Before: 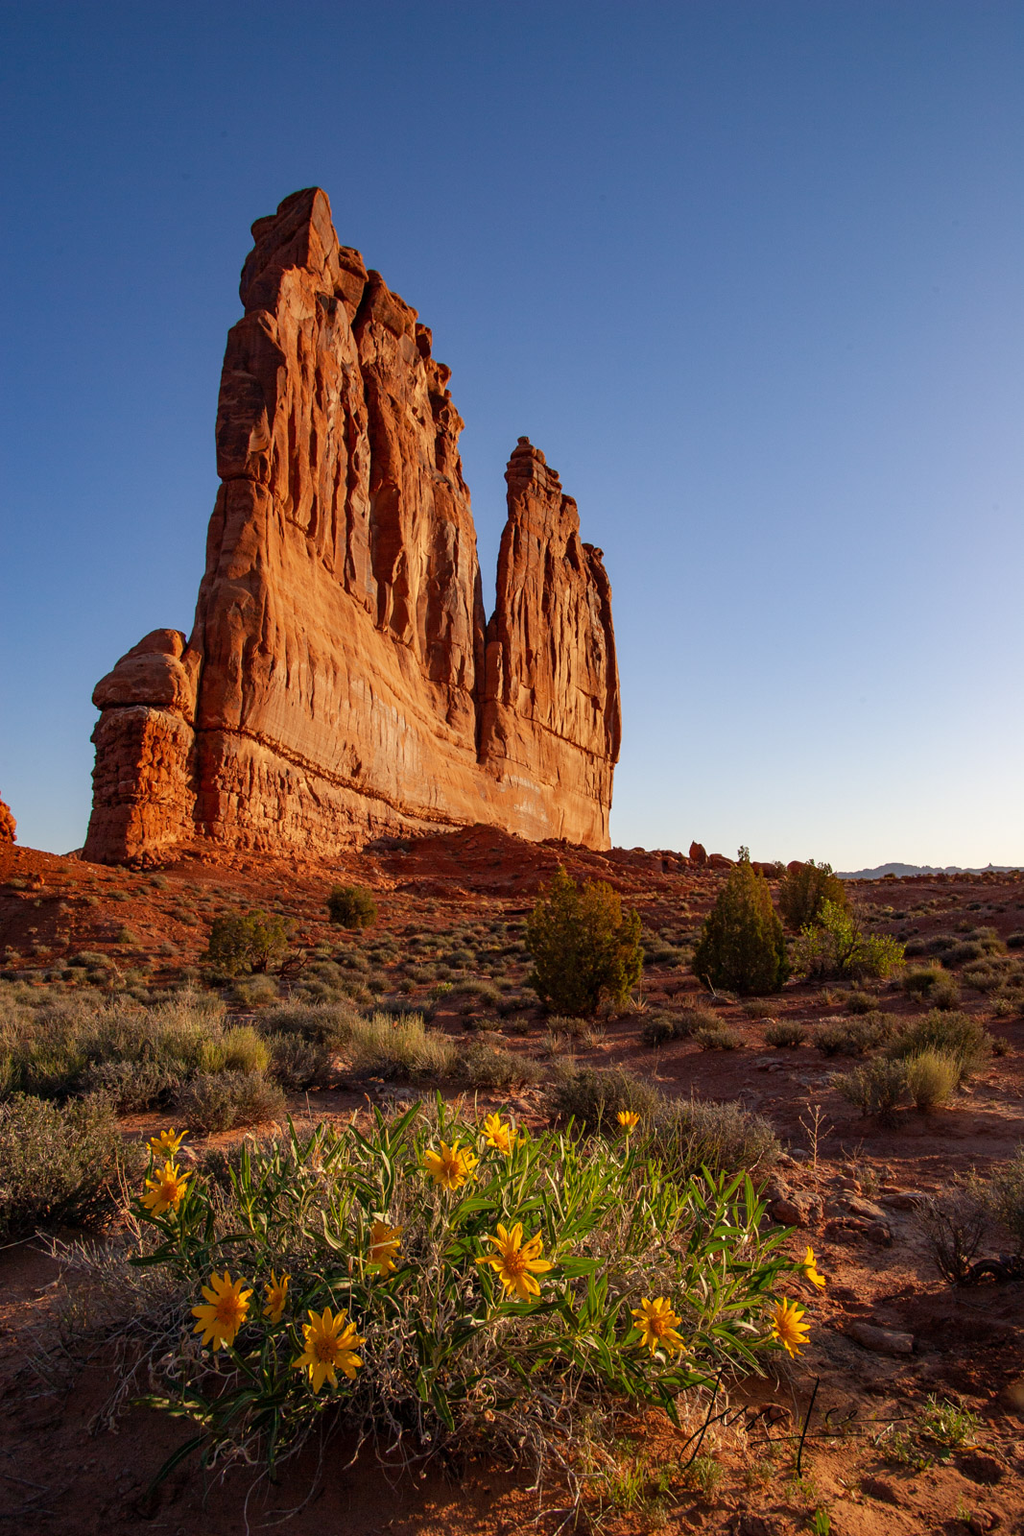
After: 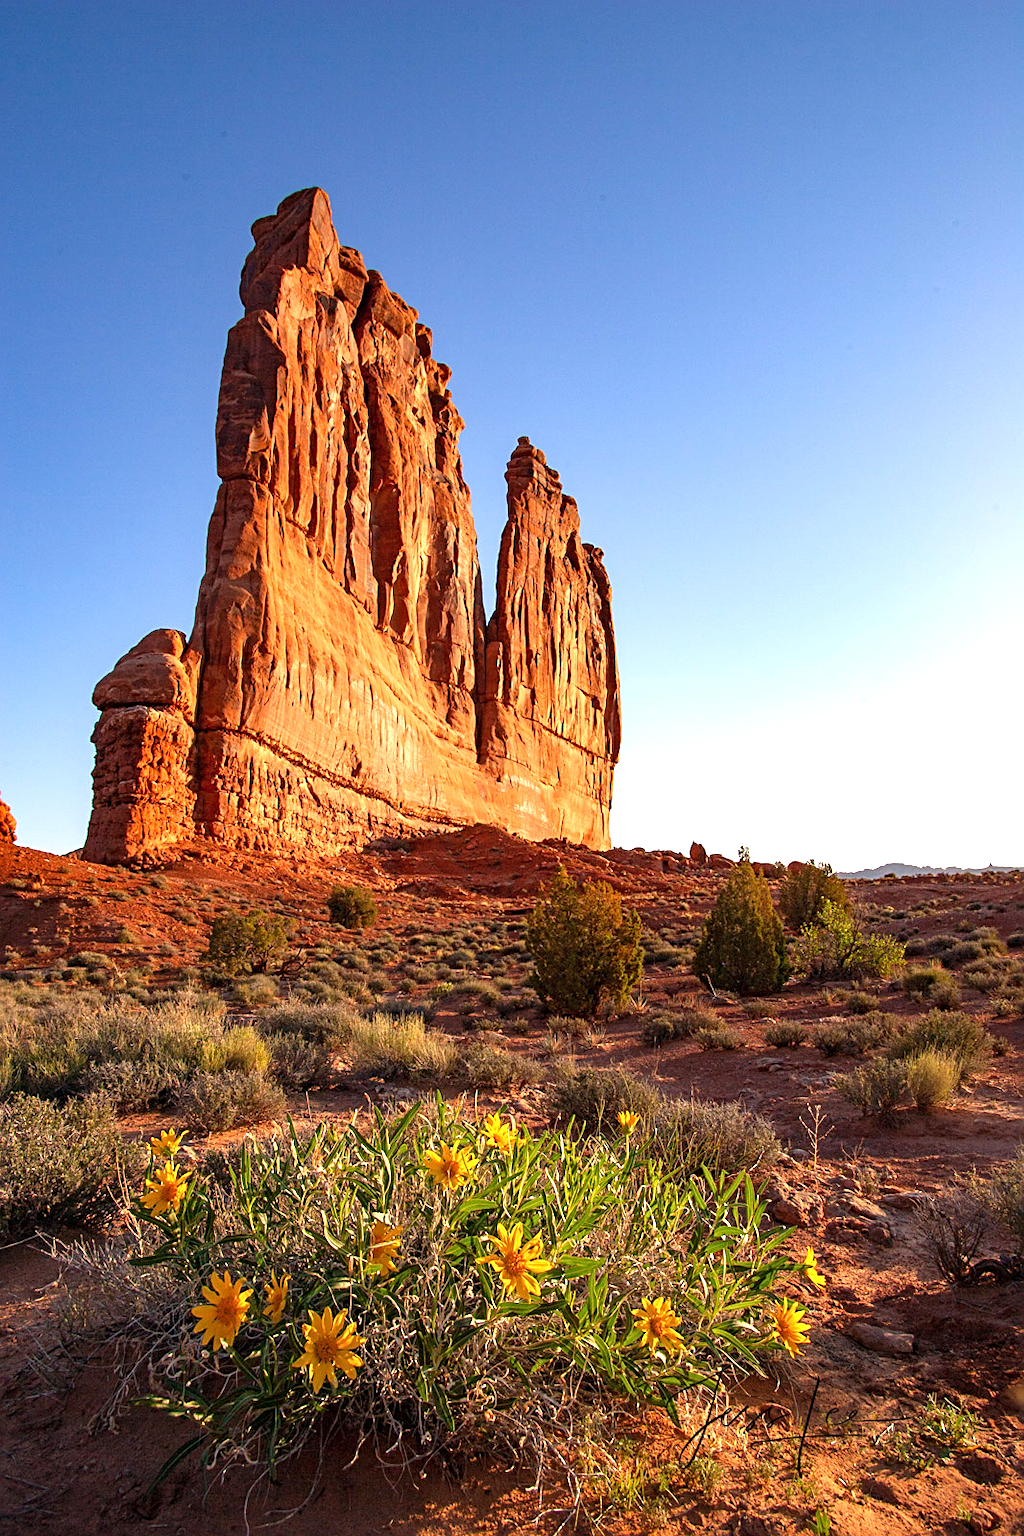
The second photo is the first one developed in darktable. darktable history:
exposure: exposure 1 EV, compensate highlight preservation false
sharpen: radius 2.15, amount 0.378, threshold 0.172
